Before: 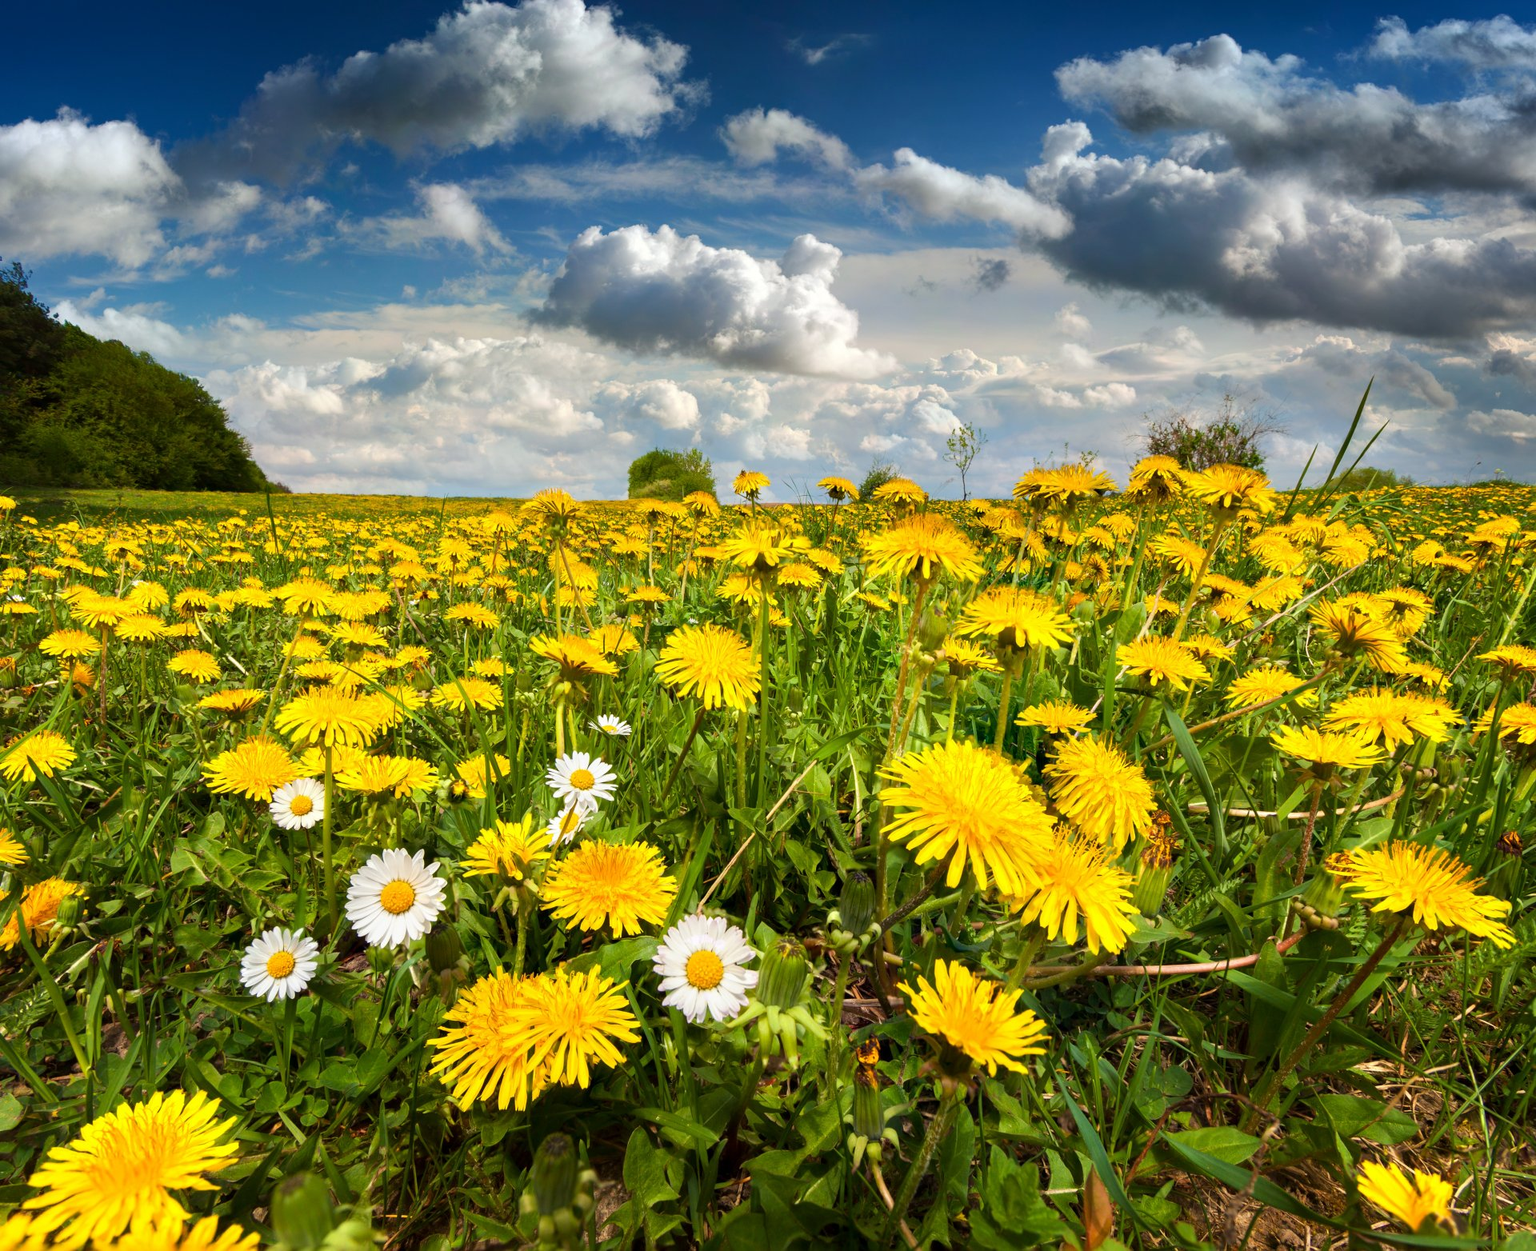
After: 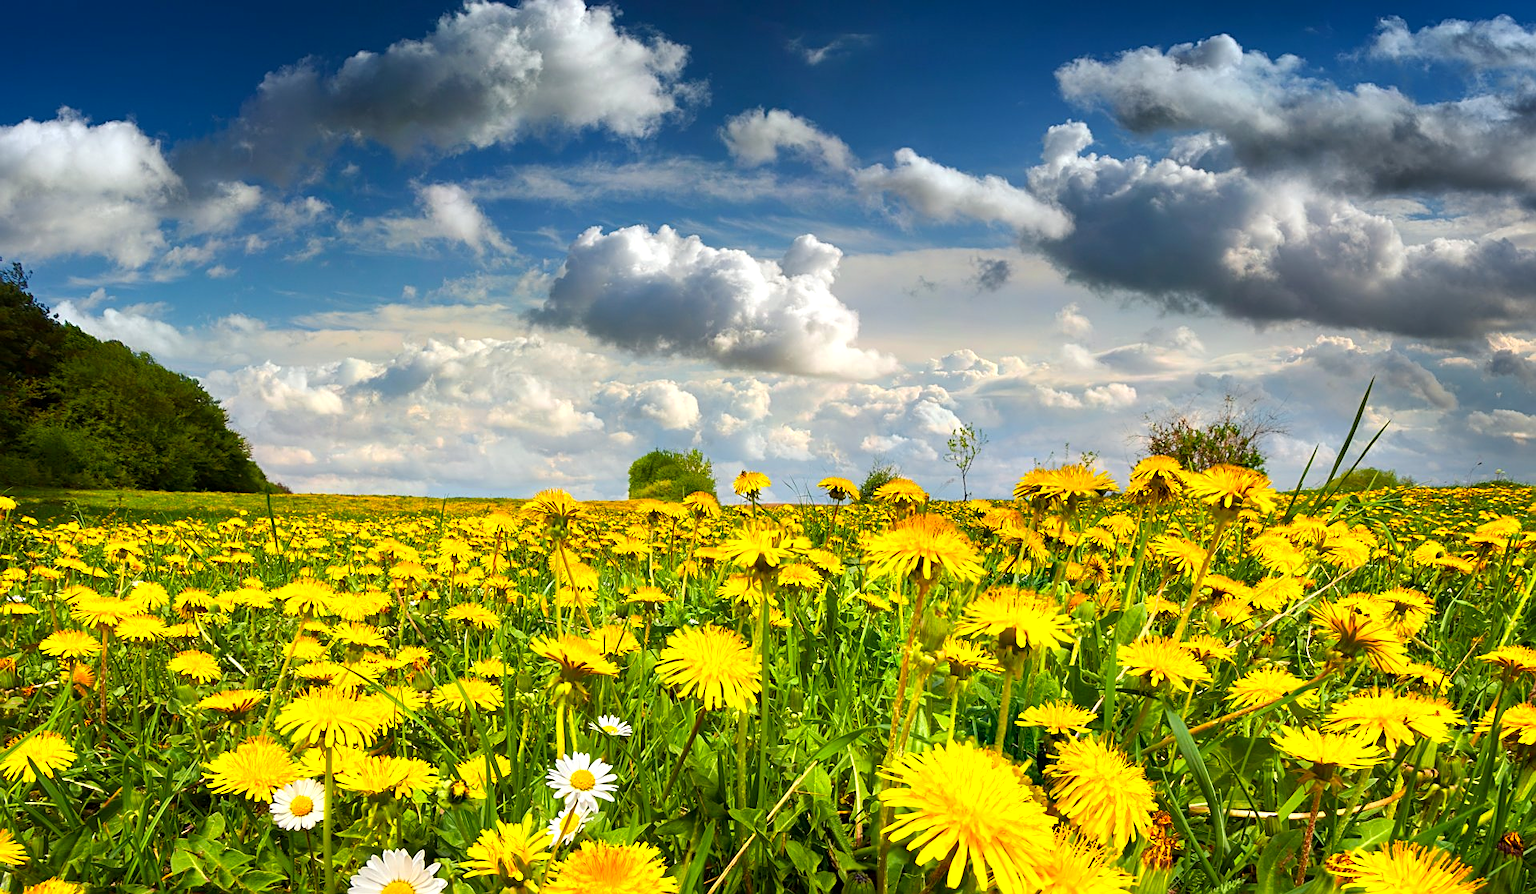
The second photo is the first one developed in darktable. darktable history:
sharpen: on, module defaults
crop: bottom 28.576%
exposure: black level correction 0.001, exposure 0.14 EV, compensate highlight preservation false
color zones: curves: ch0 [(0.224, 0.526) (0.75, 0.5)]; ch1 [(0.055, 0.526) (0.224, 0.761) (0.377, 0.526) (0.75, 0.5)]
